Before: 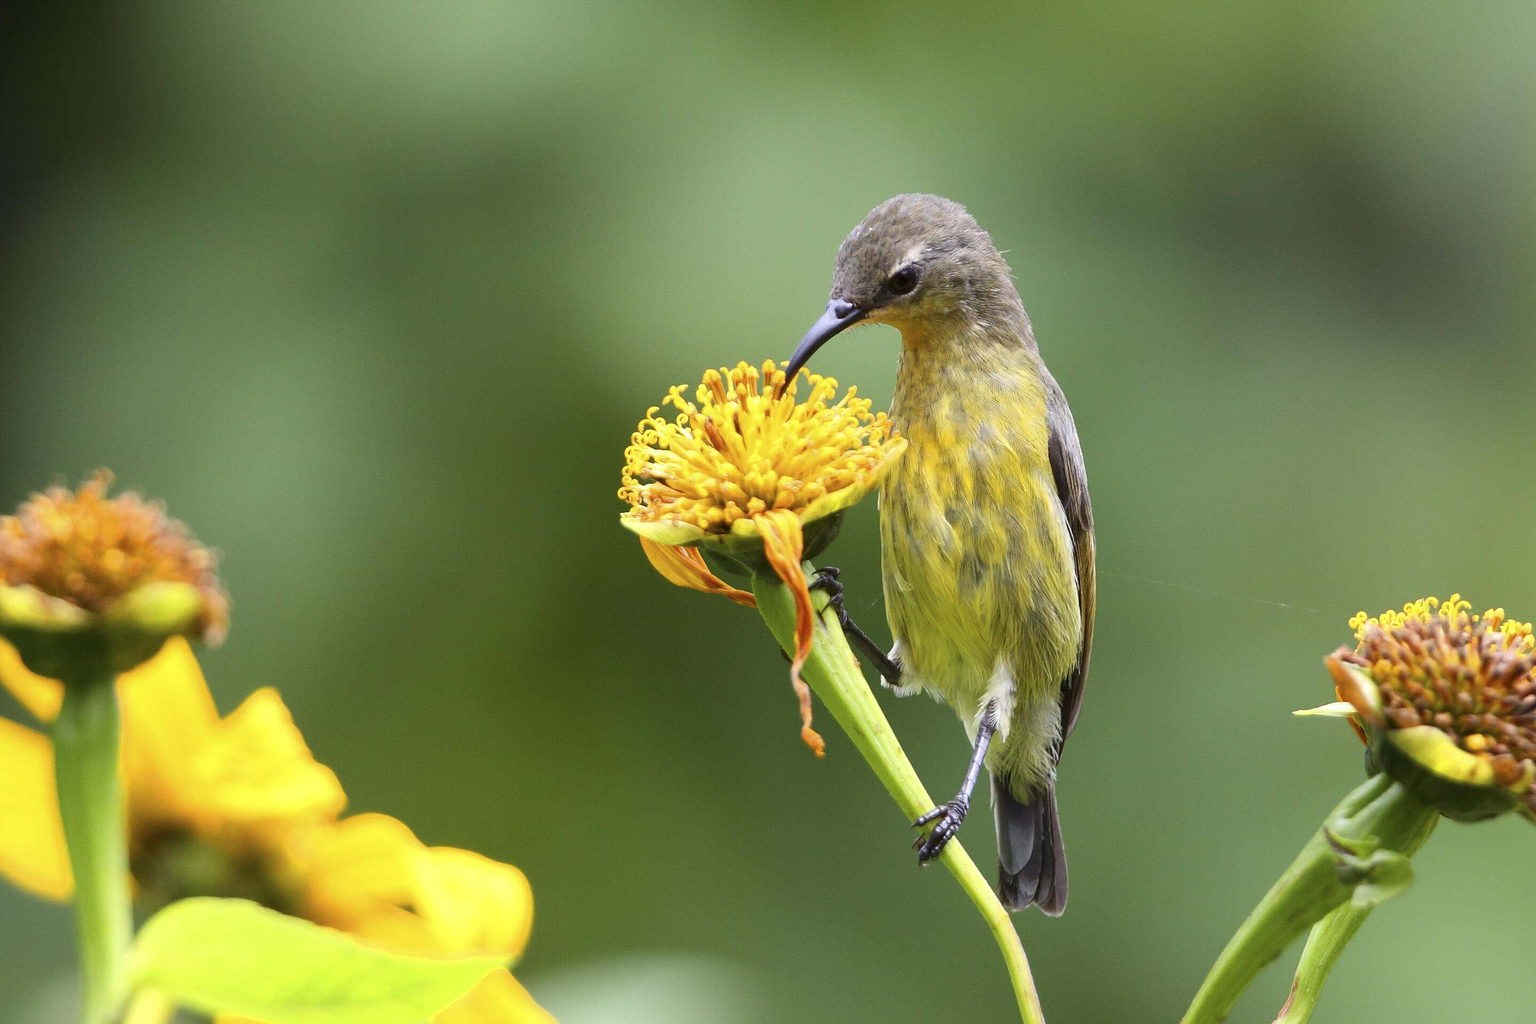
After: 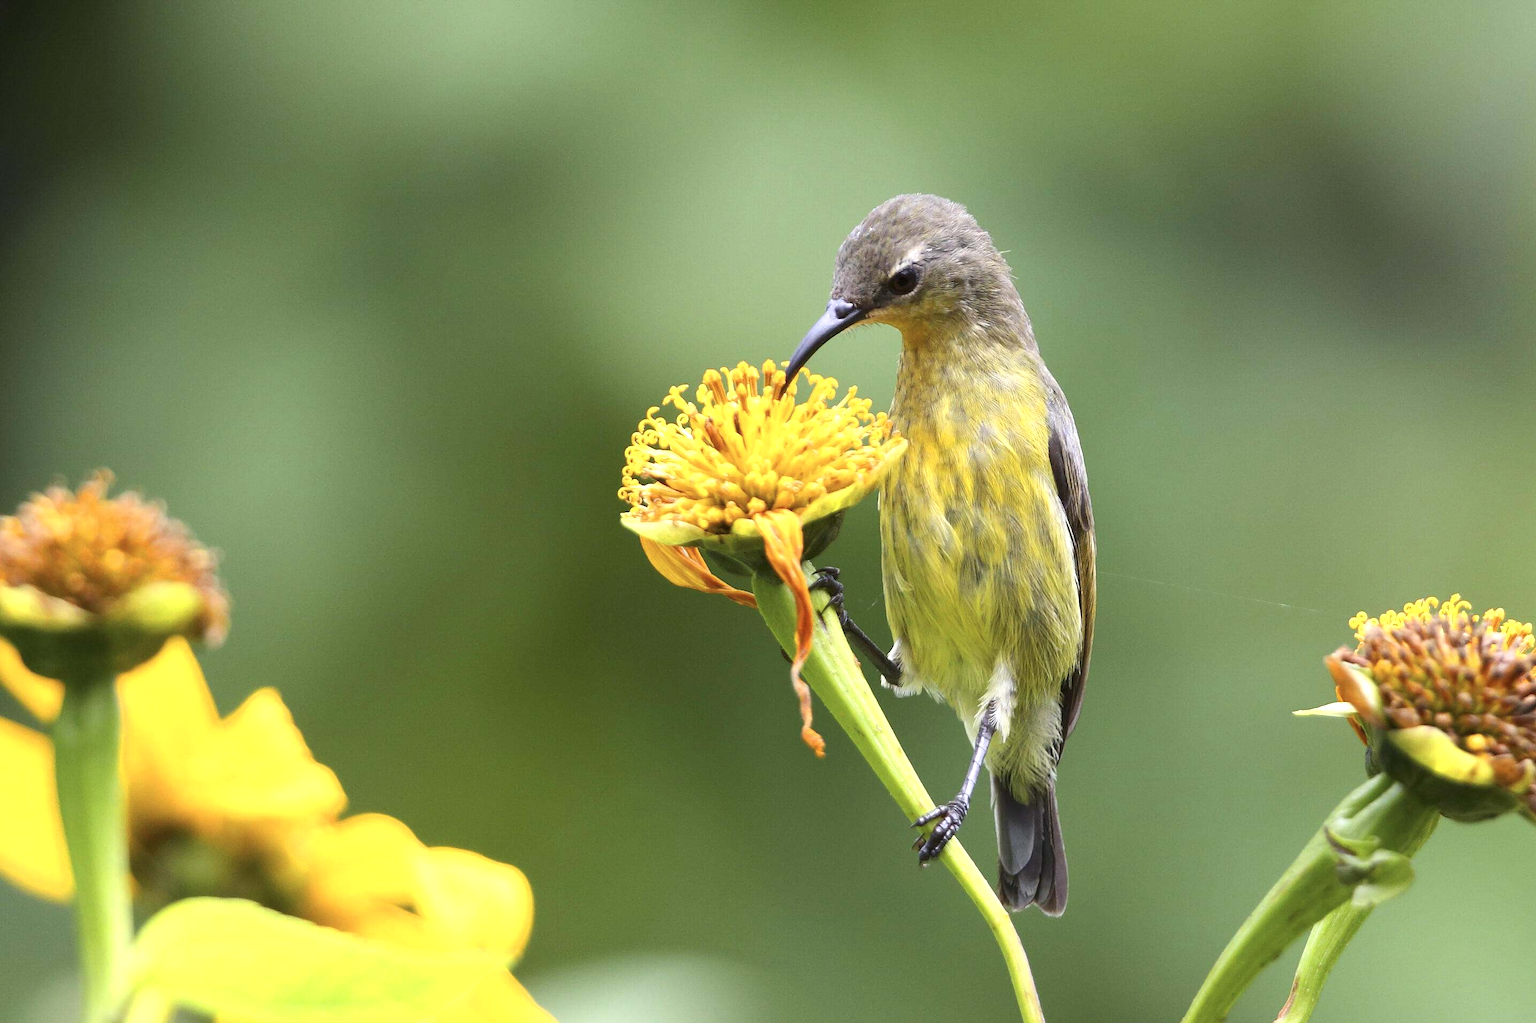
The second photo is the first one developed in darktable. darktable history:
tone equalizer: edges refinement/feathering 500, mask exposure compensation -1.57 EV, preserve details no
contrast brightness saturation: saturation -0.054
exposure: black level correction 0, exposure 1.327 EV, compensate exposure bias true, compensate highlight preservation false
